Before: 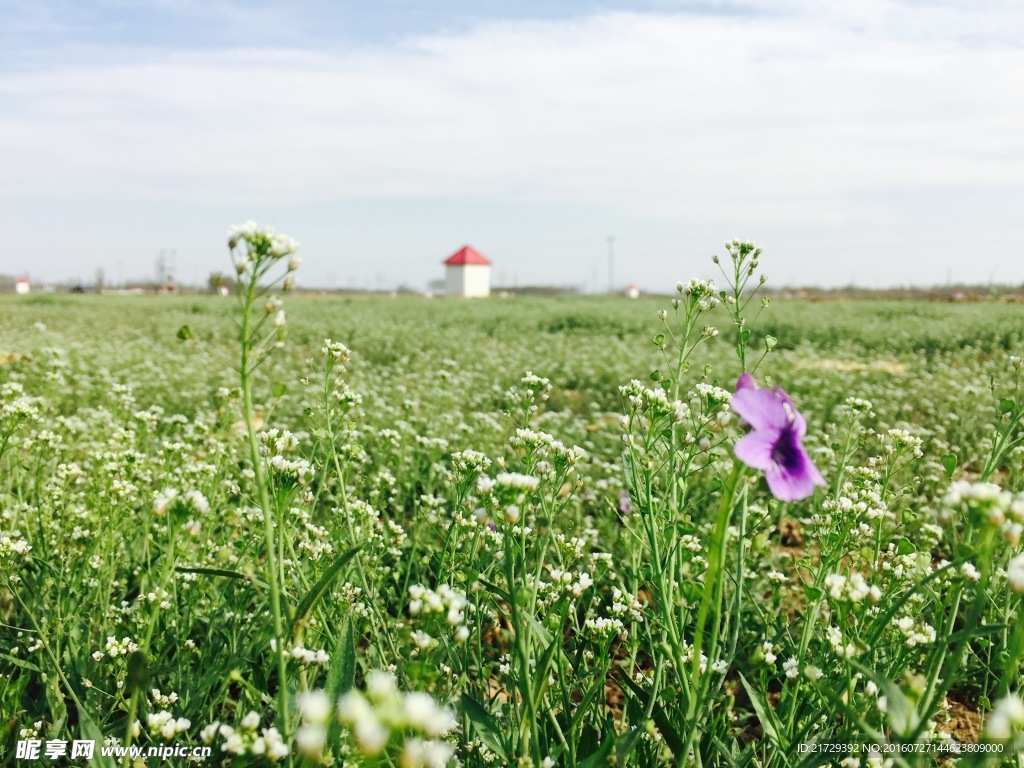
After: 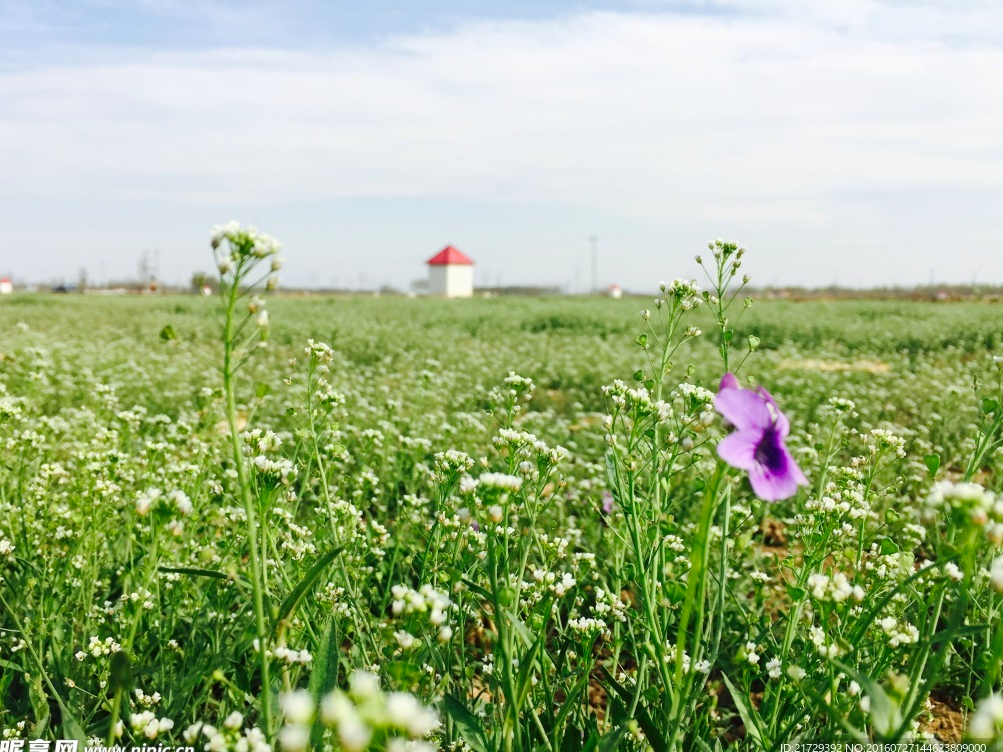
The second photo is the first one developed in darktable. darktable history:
contrast brightness saturation: saturation 0.13
crop: left 1.743%, right 0.268%, bottom 2.011%
